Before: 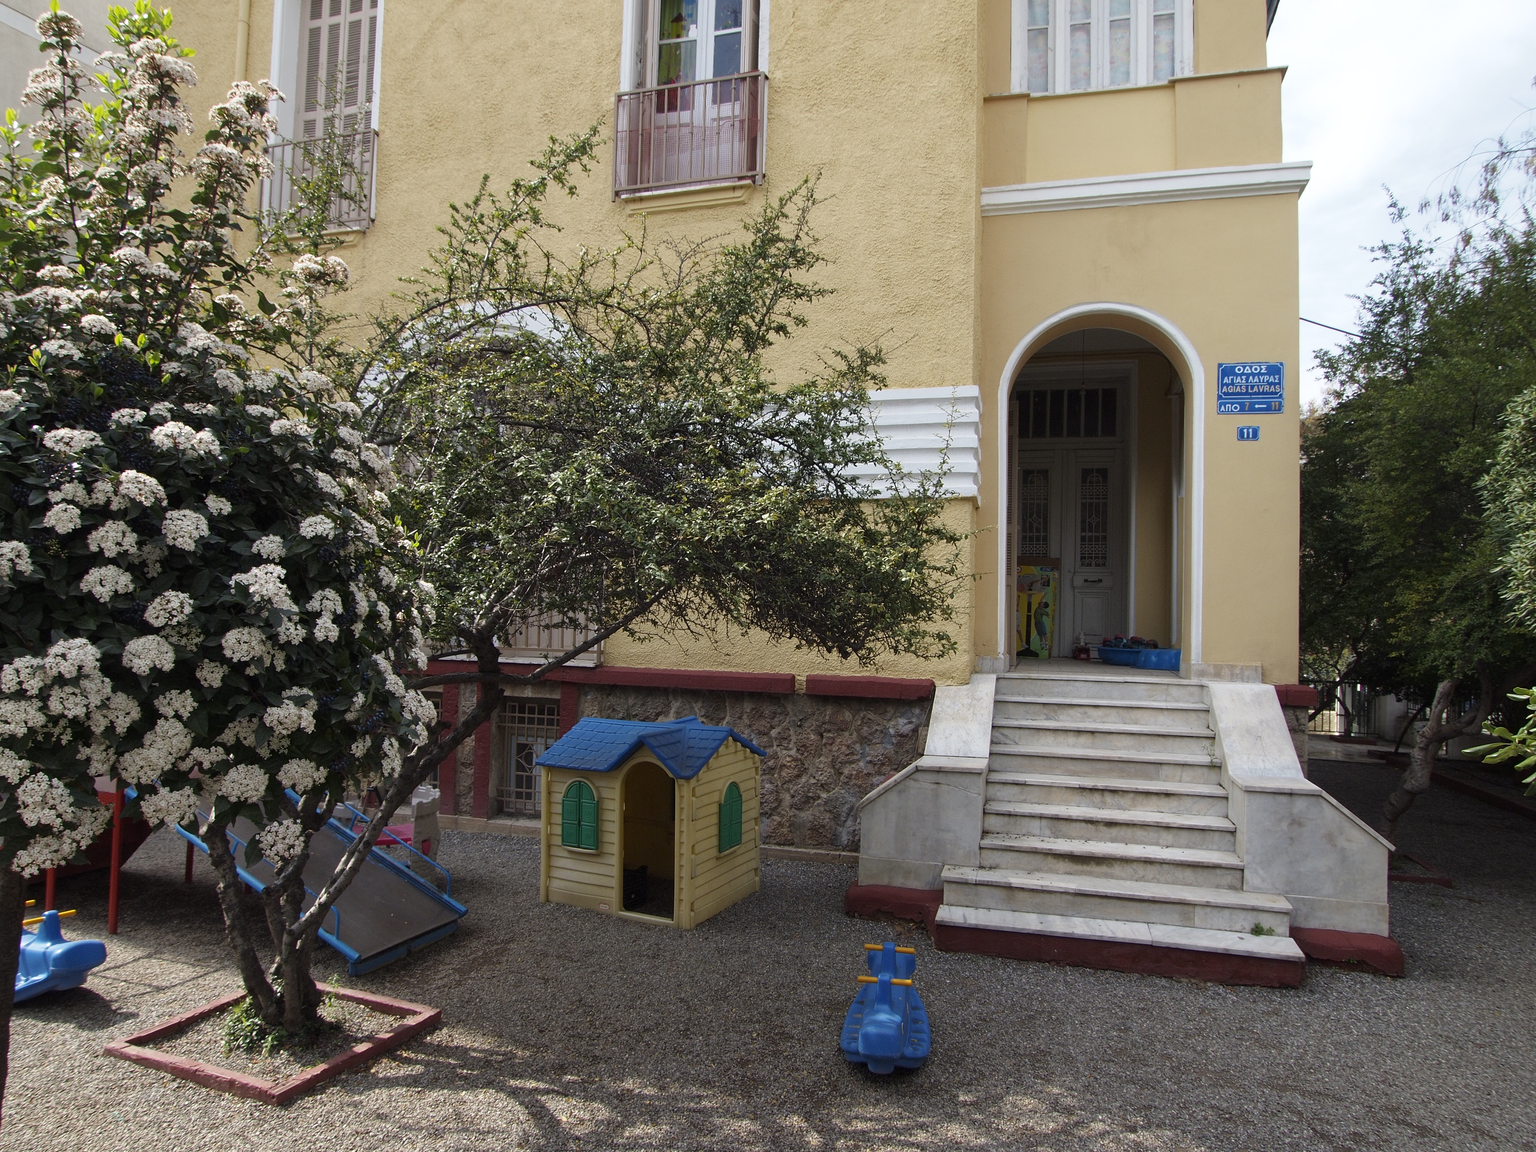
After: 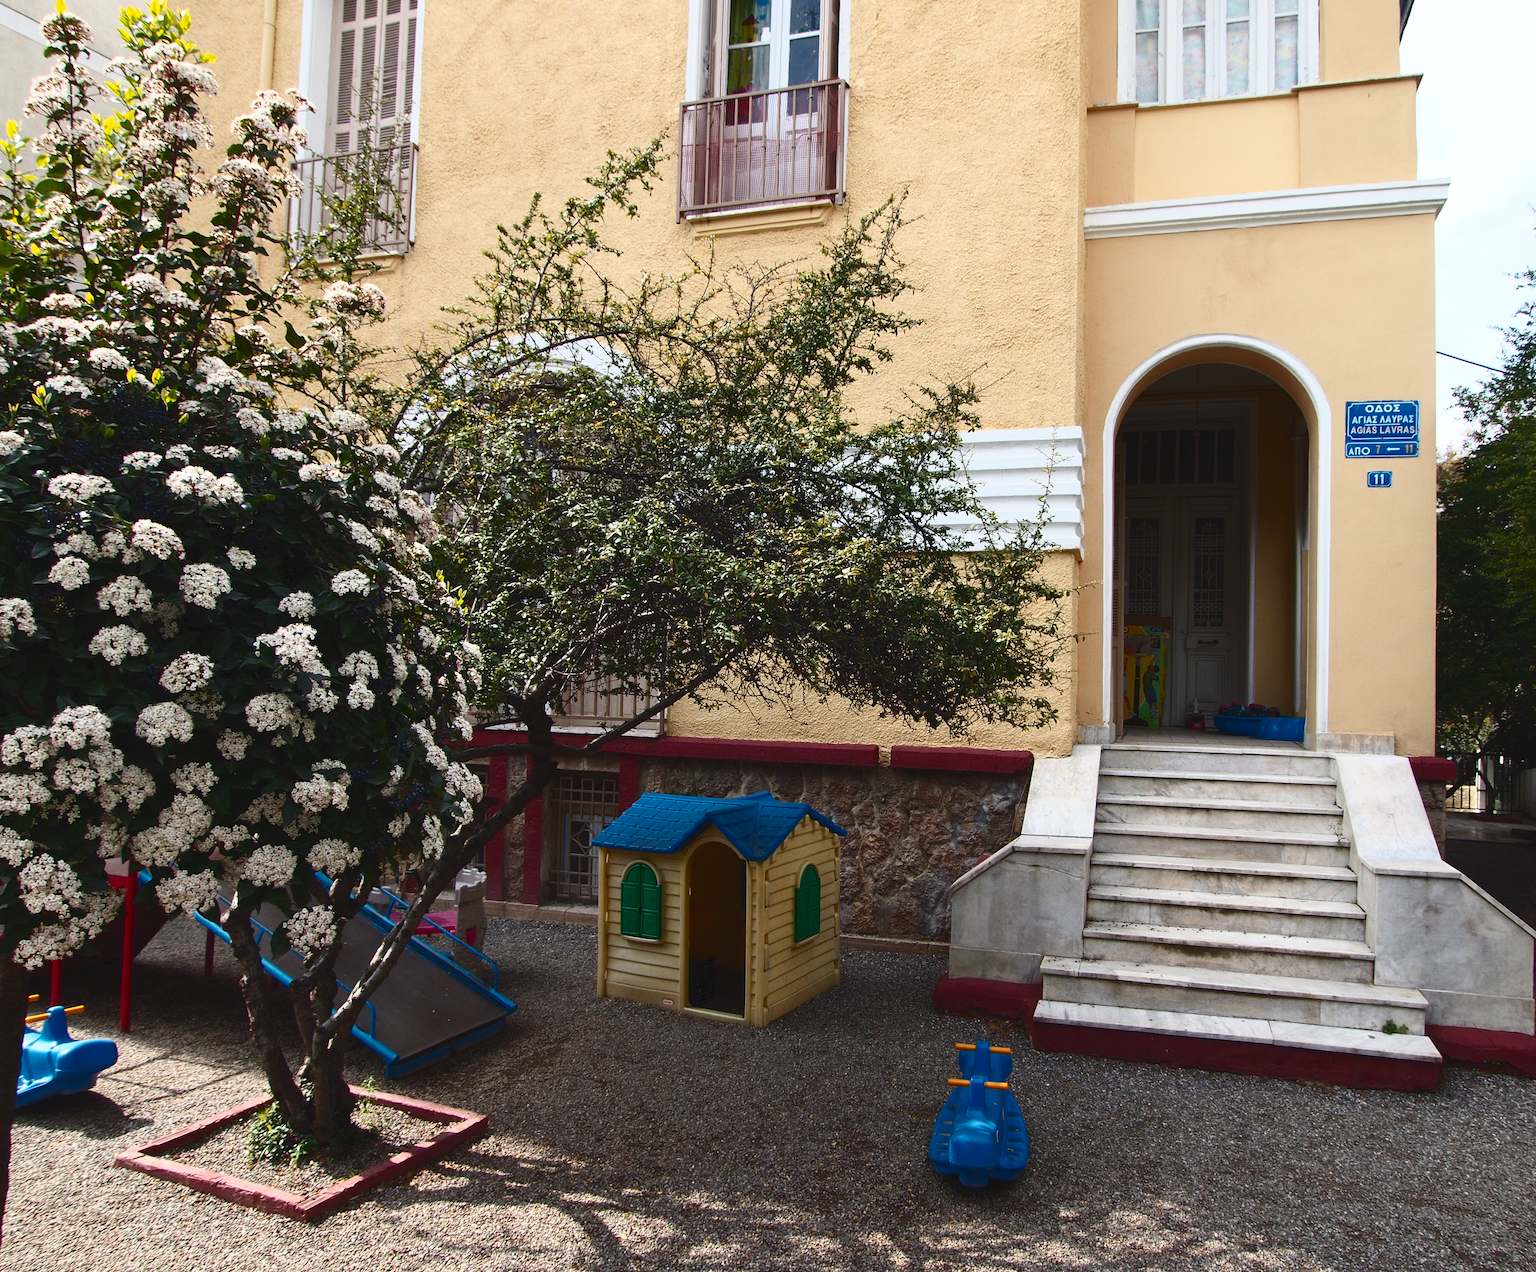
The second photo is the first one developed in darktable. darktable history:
tone curve: curves: ch0 [(0, 0) (0.003, 0.06) (0.011, 0.059) (0.025, 0.065) (0.044, 0.076) (0.069, 0.088) (0.1, 0.102) (0.136, 0.116) (0.177, 0.137) (0.224, 0.169) (0.277, 0.214) (0.335, 0.271) (0.399, 0.356) (0.468, 0.459) (0.543, 0.579) (0.623, 0.705) (0.709, 0.823) (0.801, 0.918) (0.898, 0.963) (1, 1)], color space Lab, independent channels, preserve colors none
crop: right 9.478%, bottom 0.03%
color zones: curves: ch1 [(0.235, 0.558) (0.75, 0.5)]; ch2 [(0.25, 0.462) (0.749, 0.457)]
